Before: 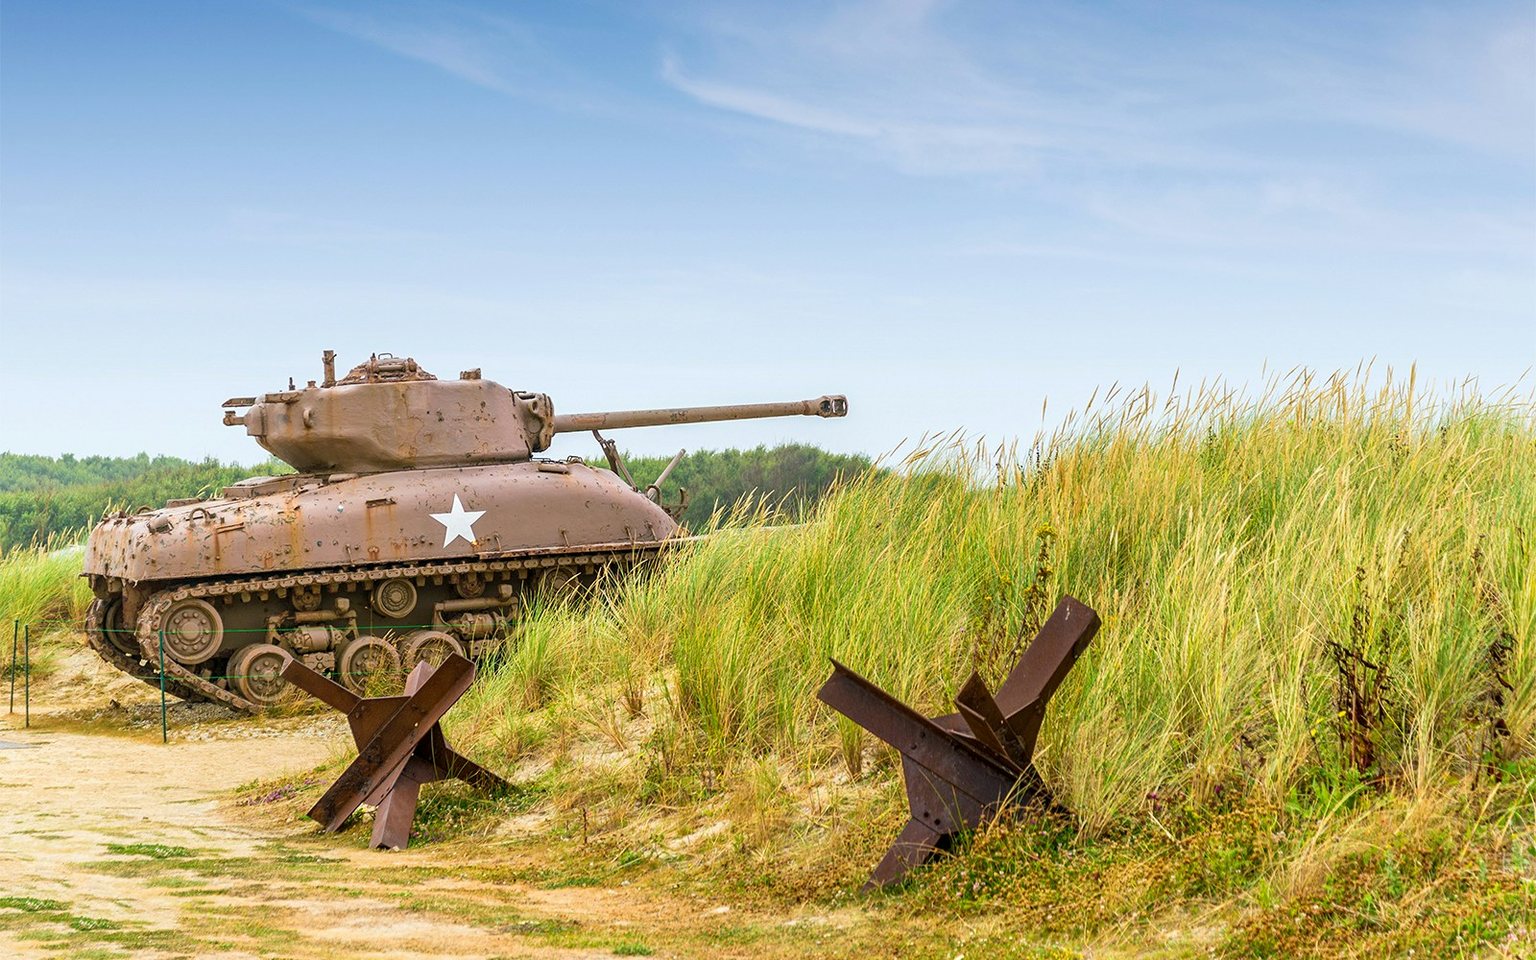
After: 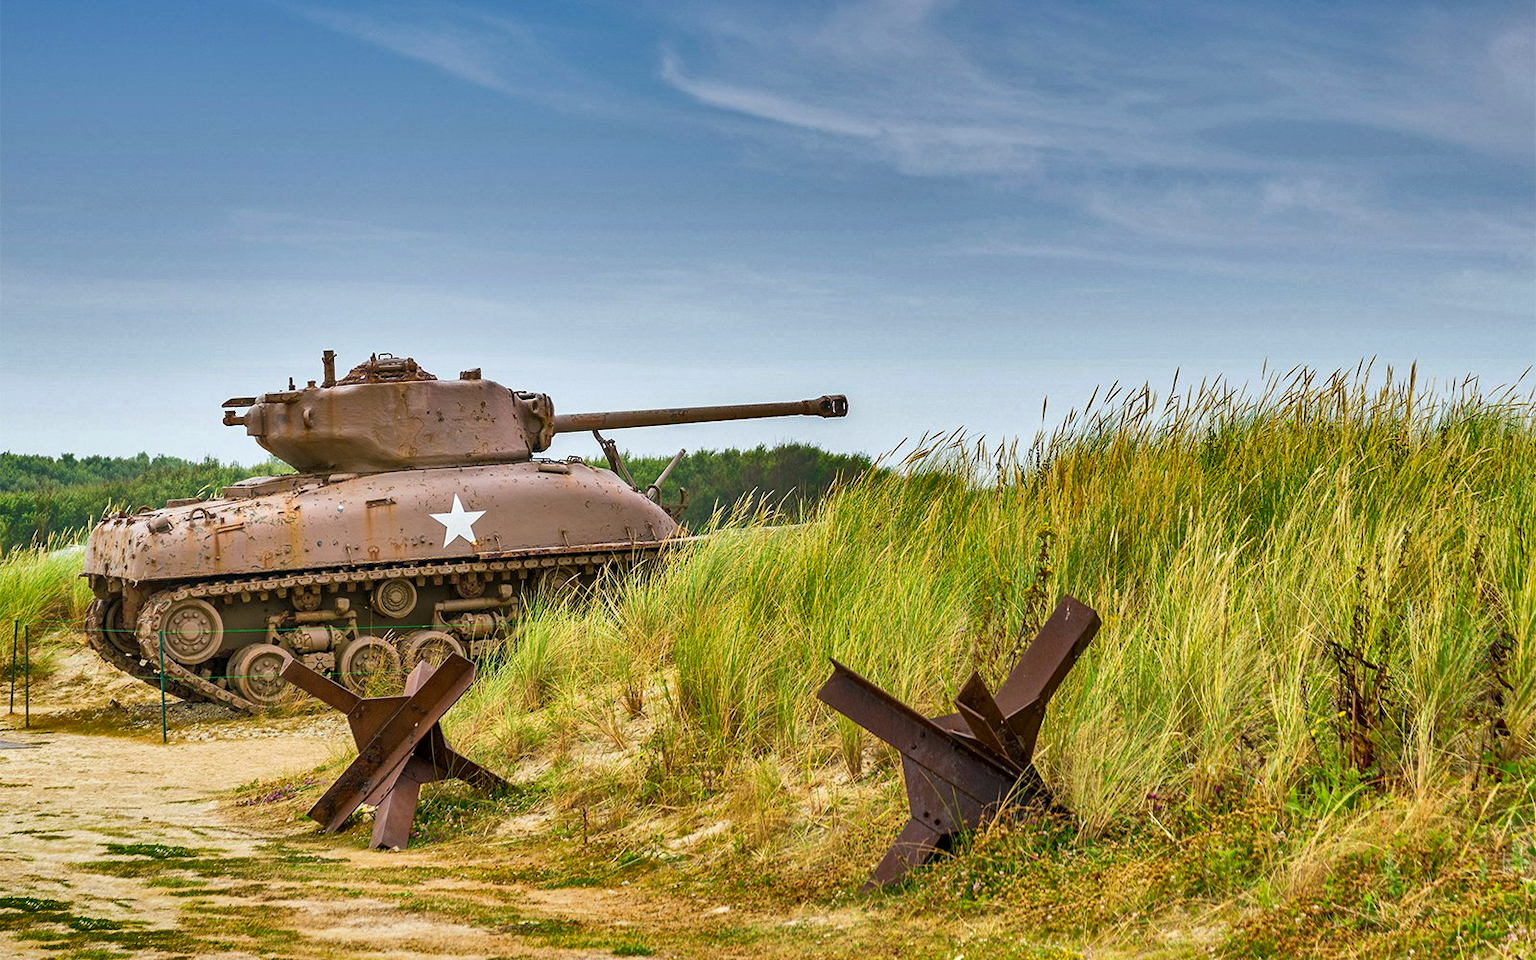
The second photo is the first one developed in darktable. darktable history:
shadows and highlights: shadows 24.49, highlights -76.59, soften with gaussian
